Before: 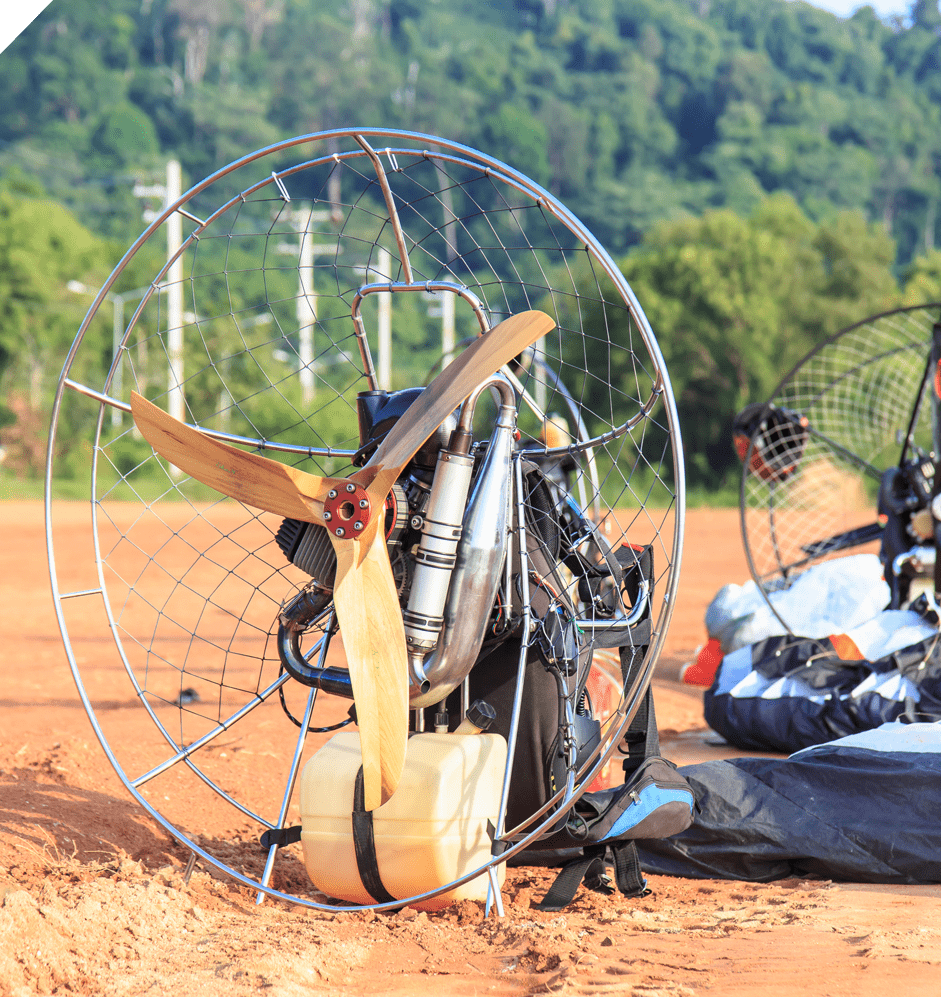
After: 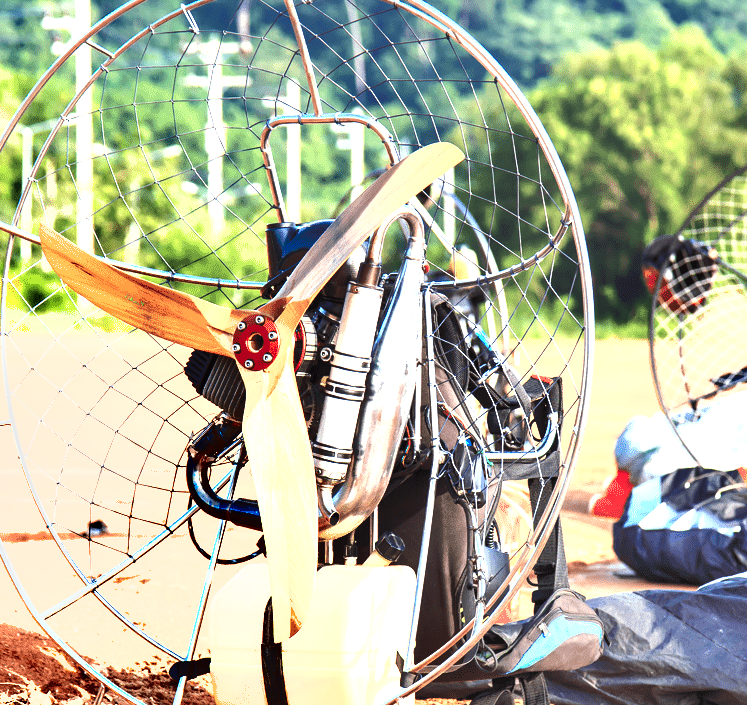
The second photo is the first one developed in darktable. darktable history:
crop: left 9.712%, top 16.928%, right 10.845%, bottom 12.332%
exposure: black level correction 0, exposure 1.3 EV, compensate highlight preservation false
shadows and highlights: shadows 60, soften with gaussian
